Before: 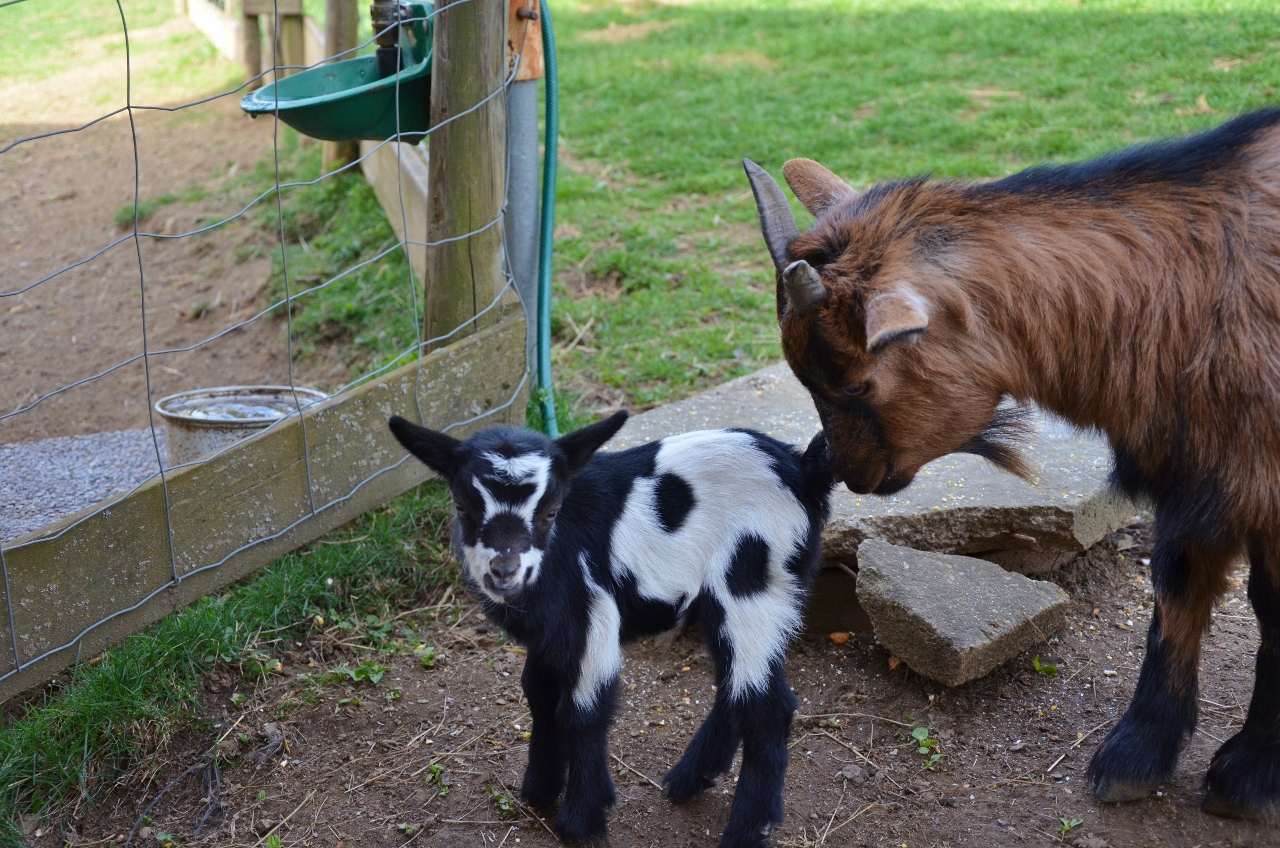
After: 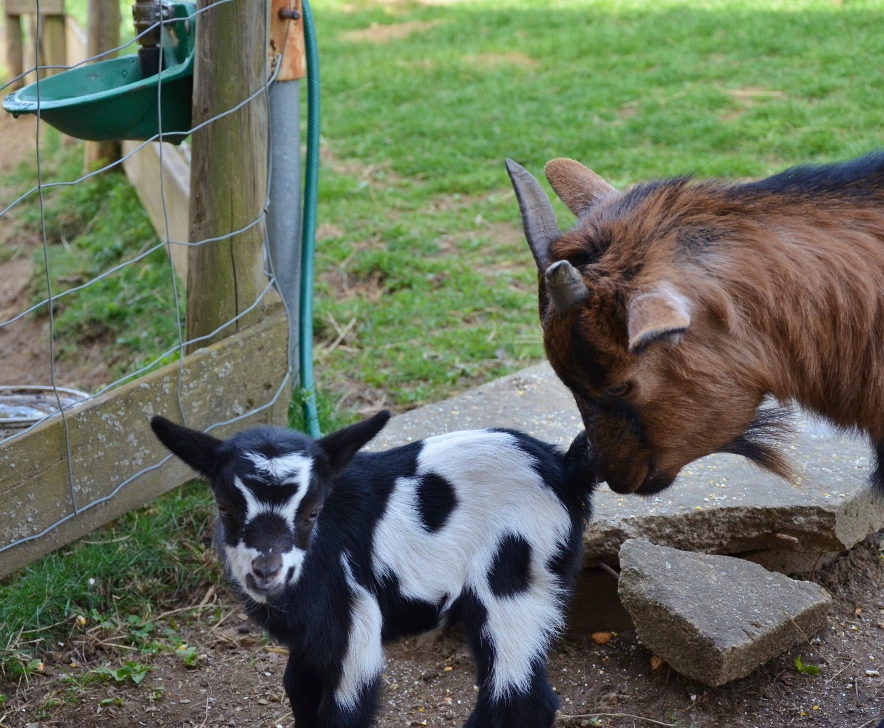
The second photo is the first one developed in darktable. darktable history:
crop: left 18.661%, right 12.208%, bottom 14.147%
